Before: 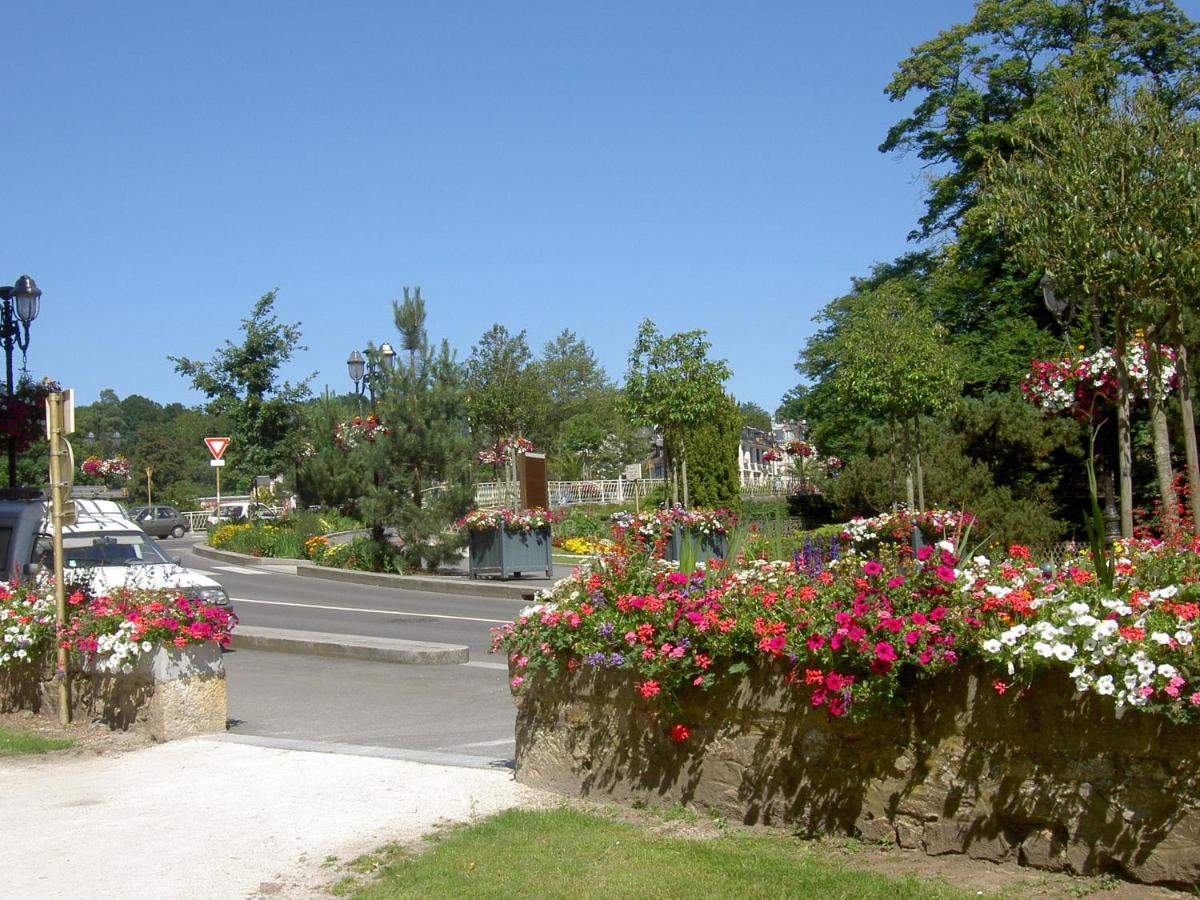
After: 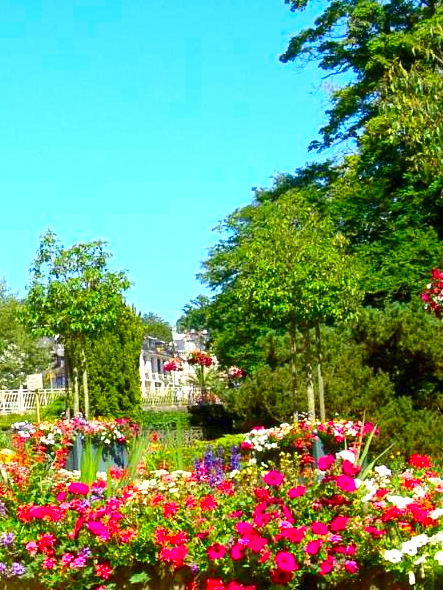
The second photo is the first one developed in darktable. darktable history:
contrast brightness saturation: contrast 0.18, saturation 0.3
crop and rotate: left 49.936%, top 10.094%, right 13.136%, bottom 24.256%
exposure: exposure 0.943 EV, compensate highlight preservation false
color correction: saturation 1.32
